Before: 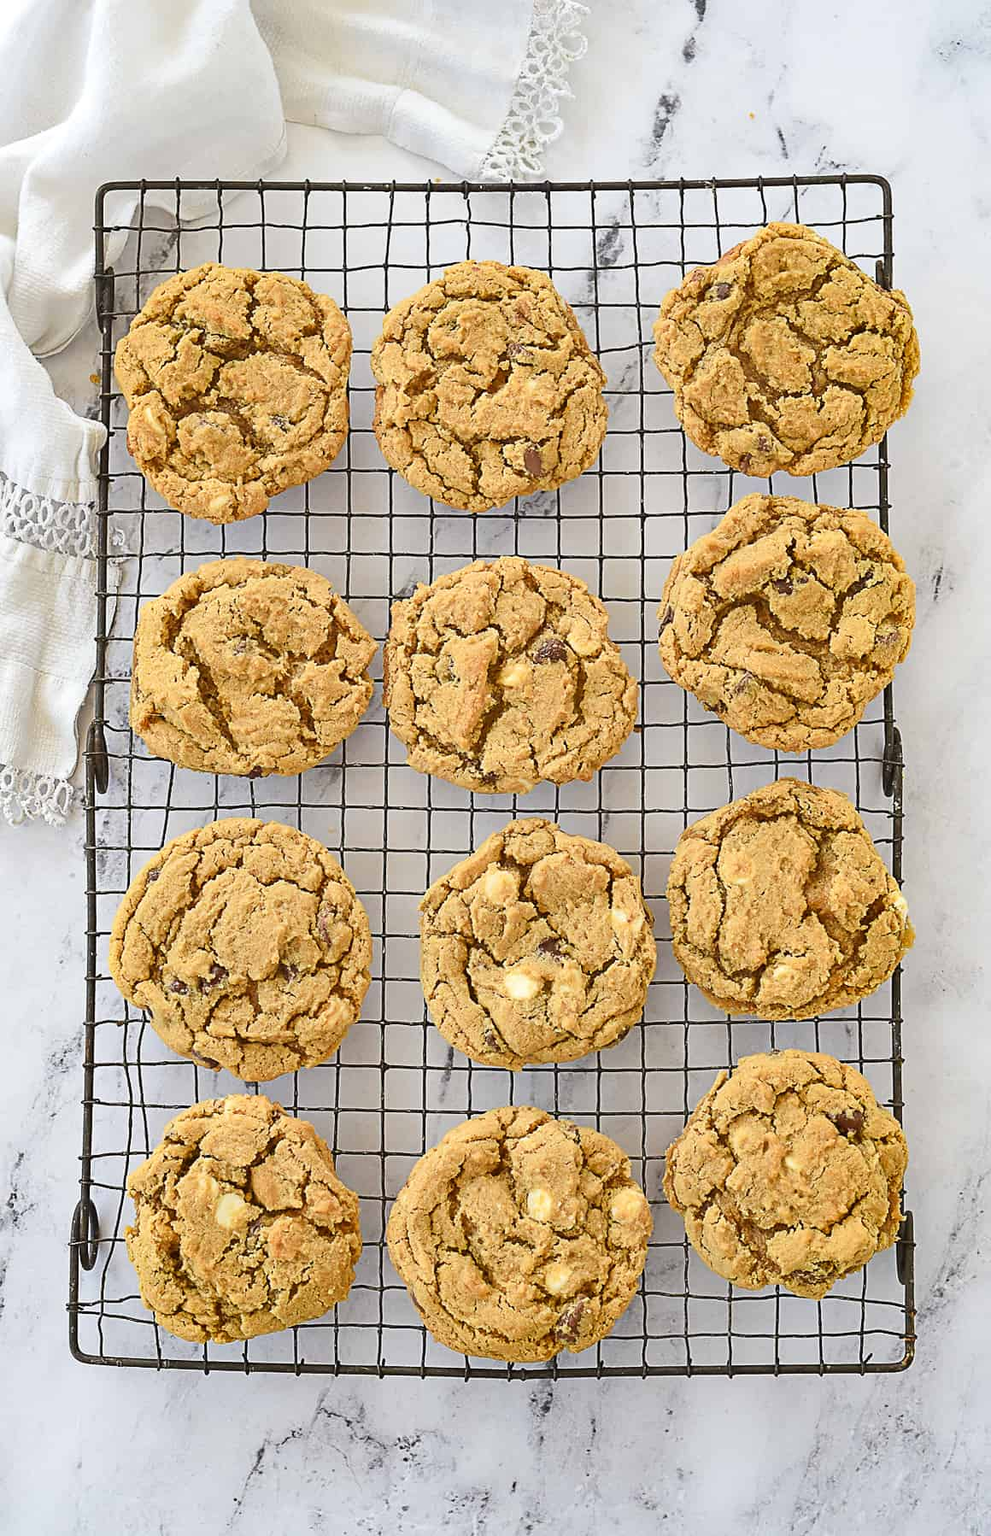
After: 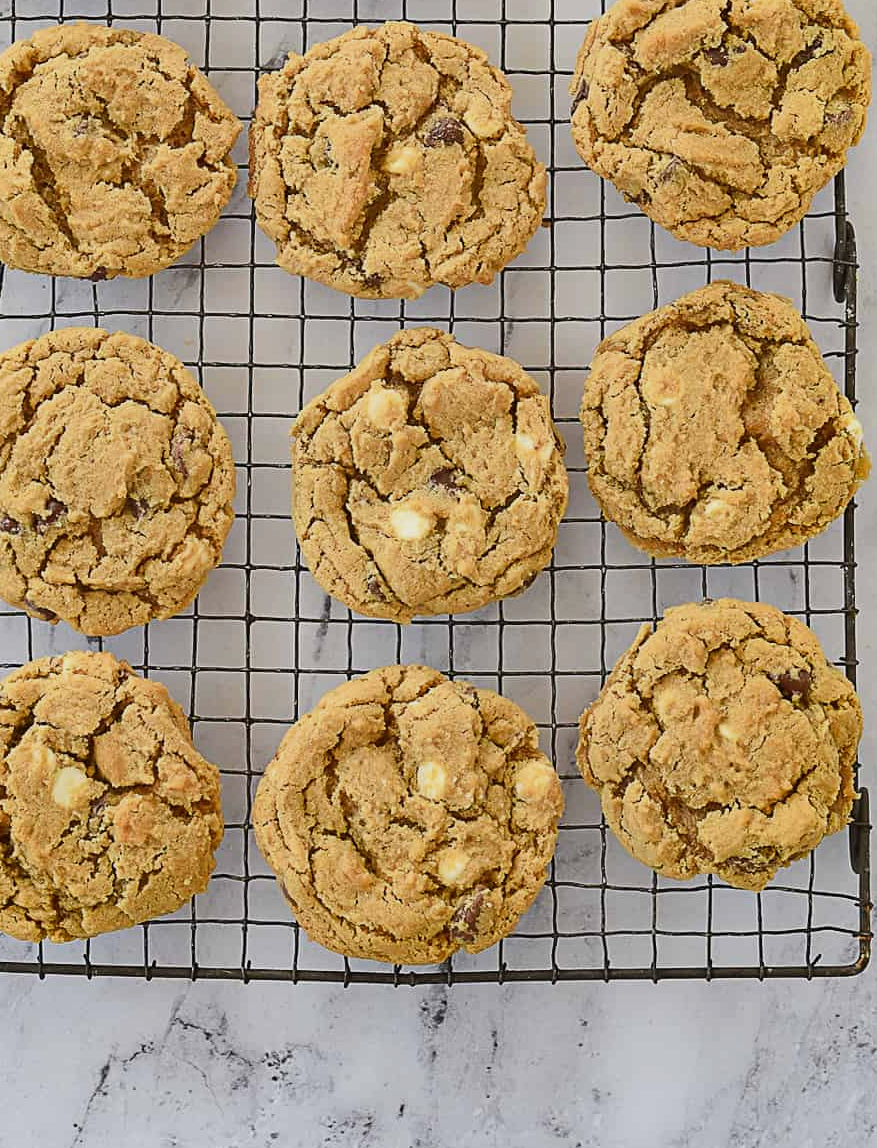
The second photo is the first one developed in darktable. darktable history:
exposure: exposure -0.293 EV, compensate highlight preservation false
crop and rotate: left 17.299%, top 35.115%, right 7.015%, bottom 1.024%
